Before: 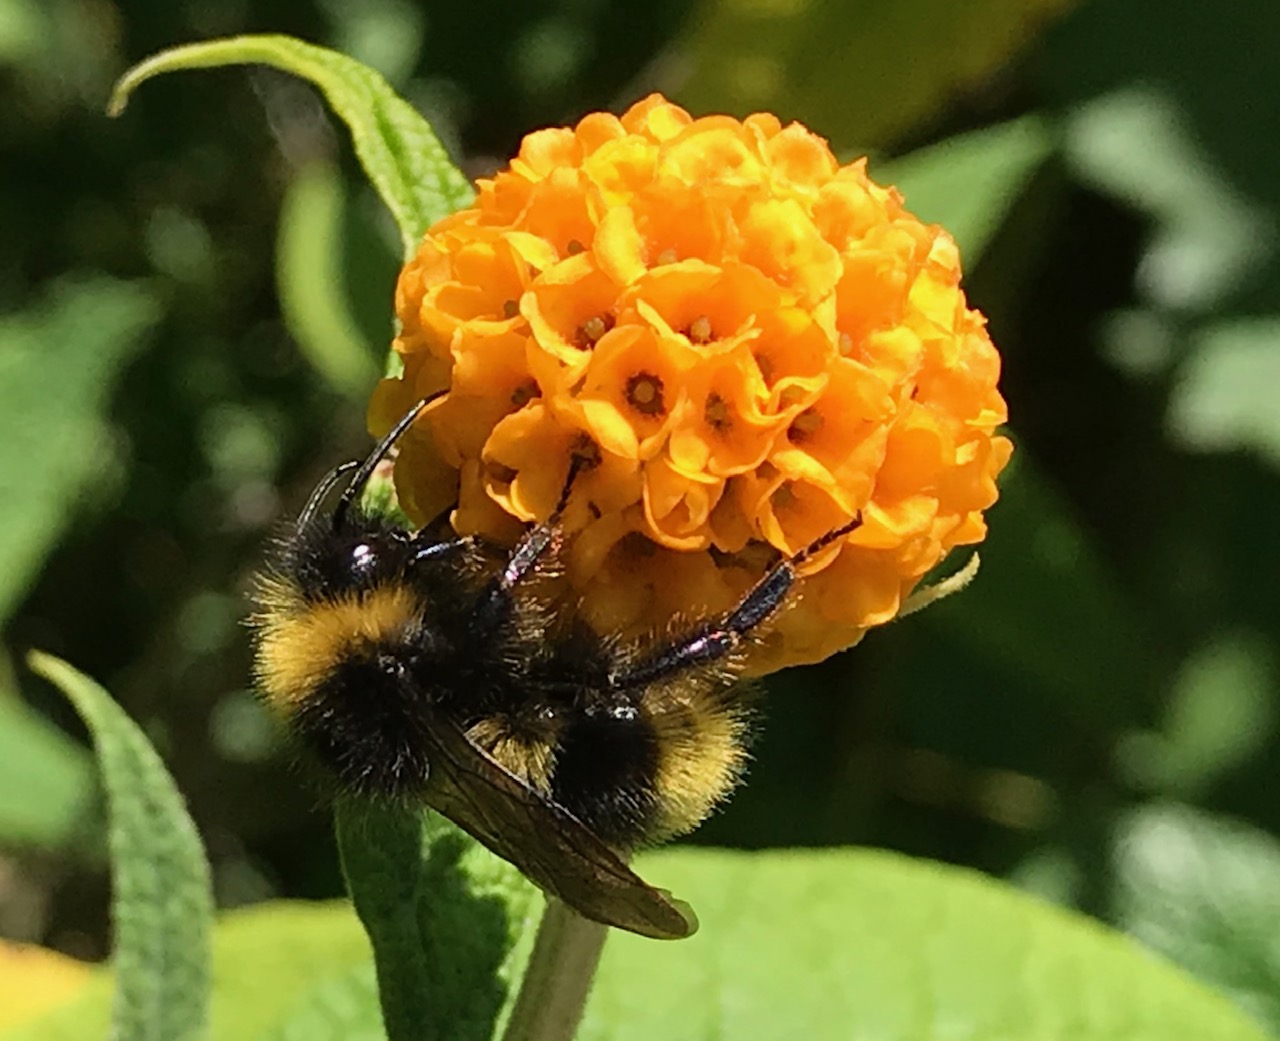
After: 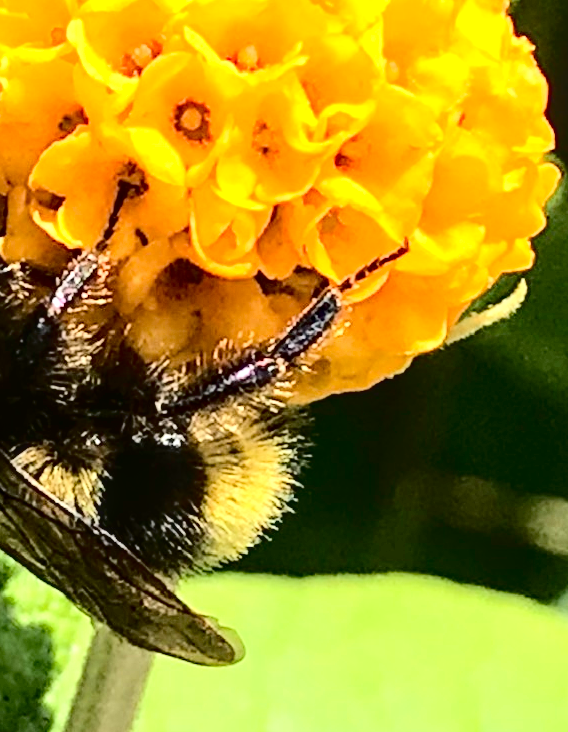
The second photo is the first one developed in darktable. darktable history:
exposure: black level correction 0, exposure 1 EV, compensate exposure bias true, compensate highlight preservation false
local contrast: detail 130%
crop: left 35.432%, top 26.233%, right 20.145%, bottom 3.432%
tone curve: curves: ch0 [(0, 0) (0.003, 0.001) (0.011, 0.004) (0.025, 0.008) (0.044, 0.015) (0.069, 0.022) (0.1, 0.031) (0.136, 0.052) (0.177, 0.101) (0.224, 0.181) (0.277, 0.289) (0.335, 0.418) (0.399, 0.541) (0.468, 0.65) (0.543, 0.739) (0.623, 0.817) (0.709, 0.882) (0.801, 0.919) (0.898, 0.958) (1, 1)], color space Lab, independent channels, preserve colors none
white balance: red 1, blue 1
